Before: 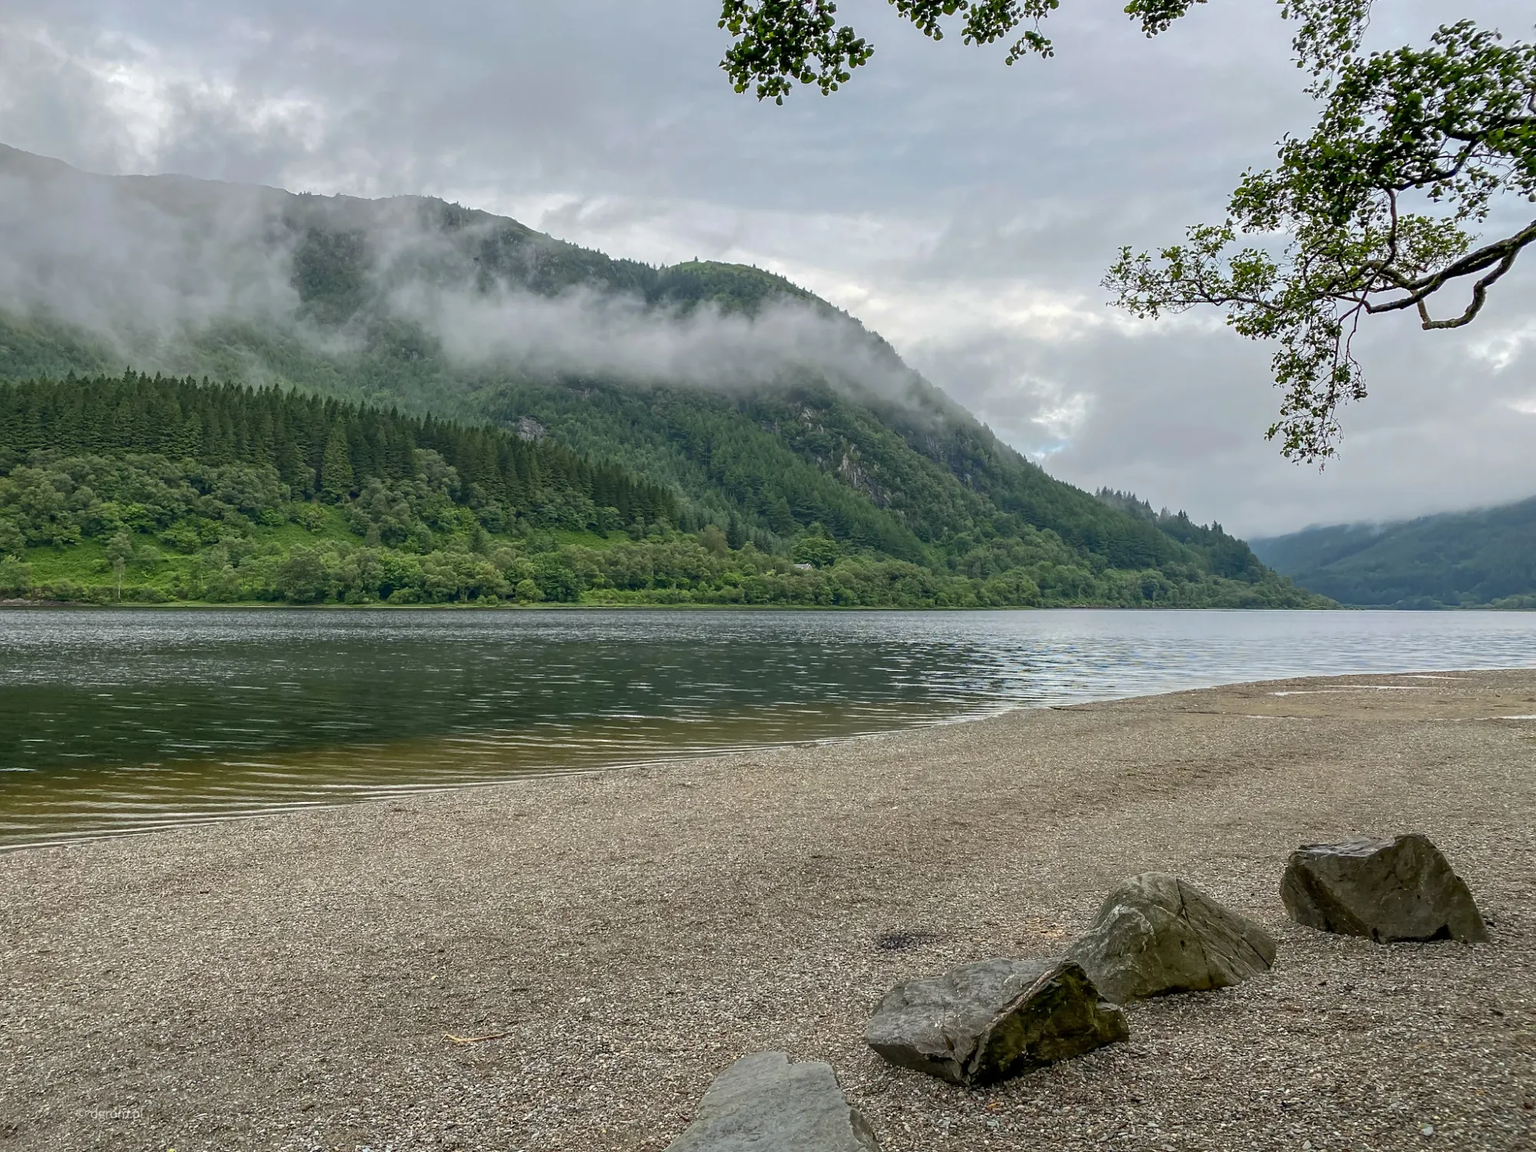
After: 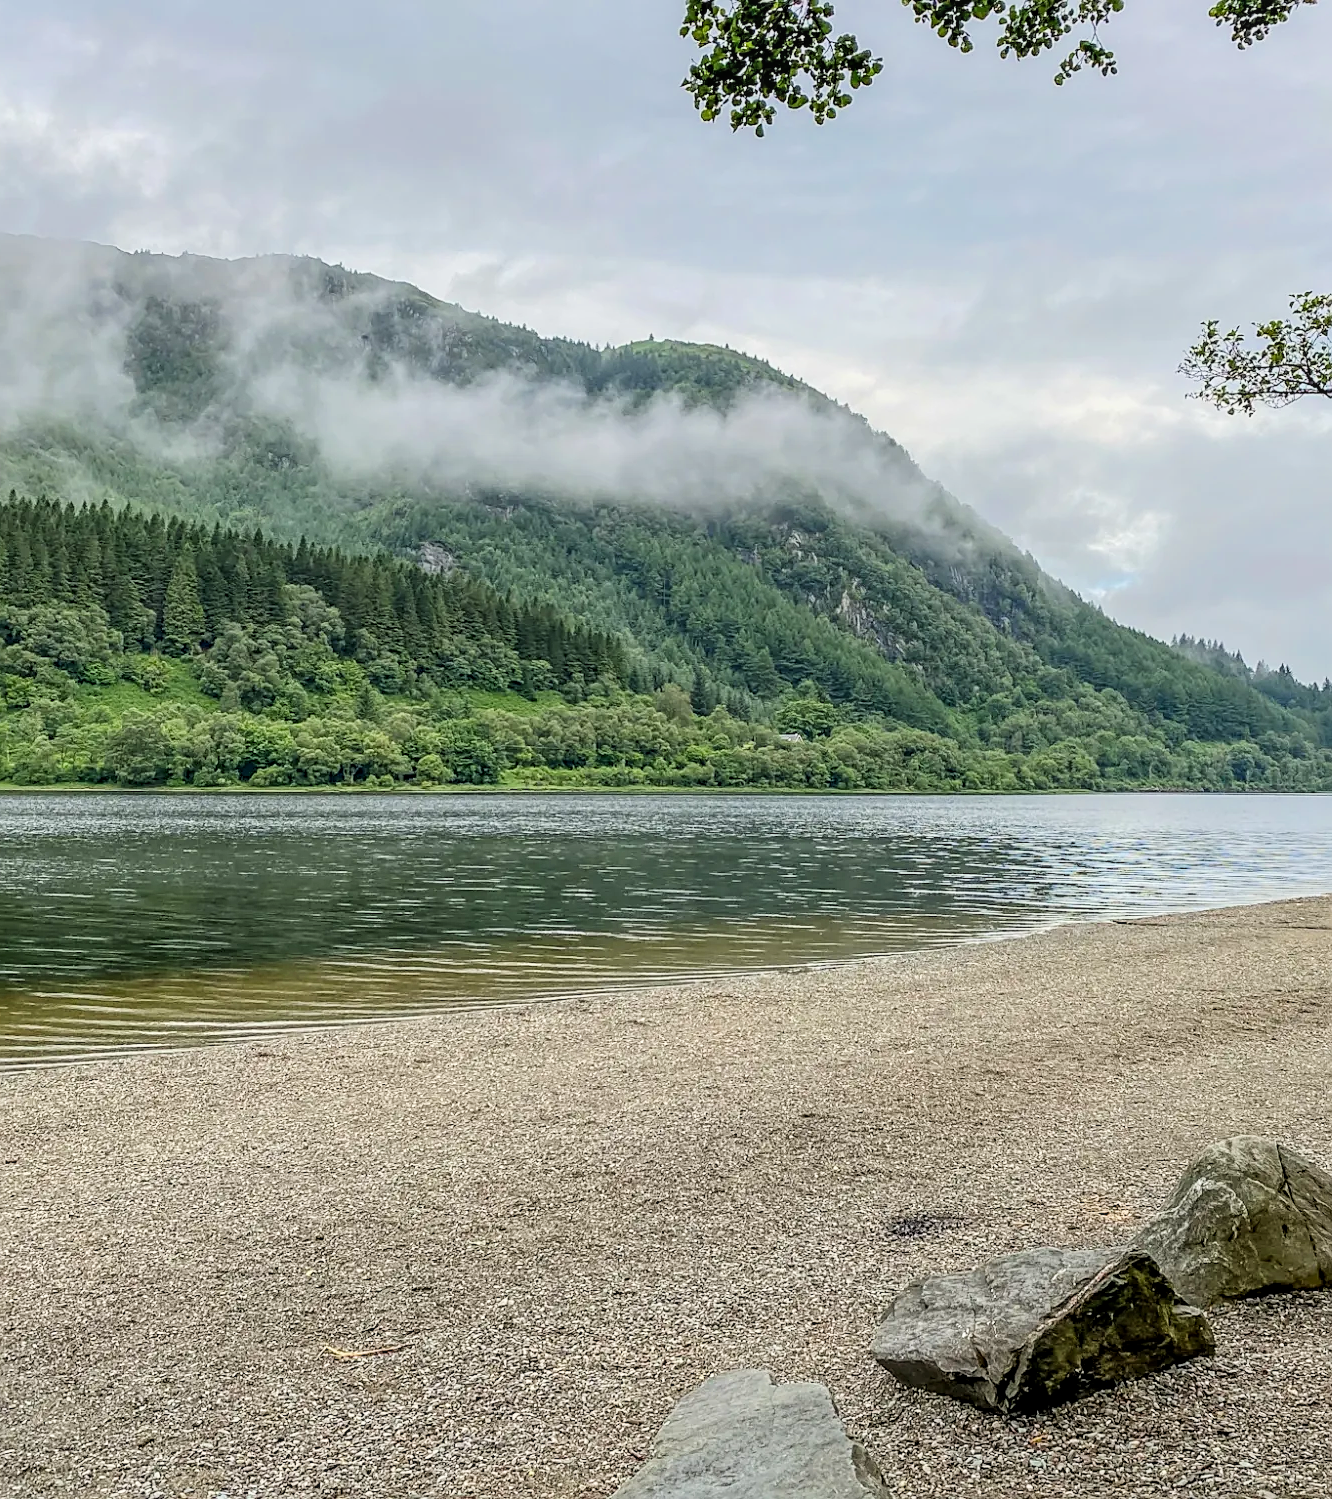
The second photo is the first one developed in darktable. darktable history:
filmic rgb: black relative exposure -7.65 EV, white relative exposure 4.56 EV, hardness 3.61, color science v6 (2022)
exposure: black level correction 0, exposure 0.868 EV, compensate exposure bias true, compensate highlight preservation false
crop and rotate: left 12.763%, right 20.63%
local contrast: on, module defaults
sharpen: on, module defaults
